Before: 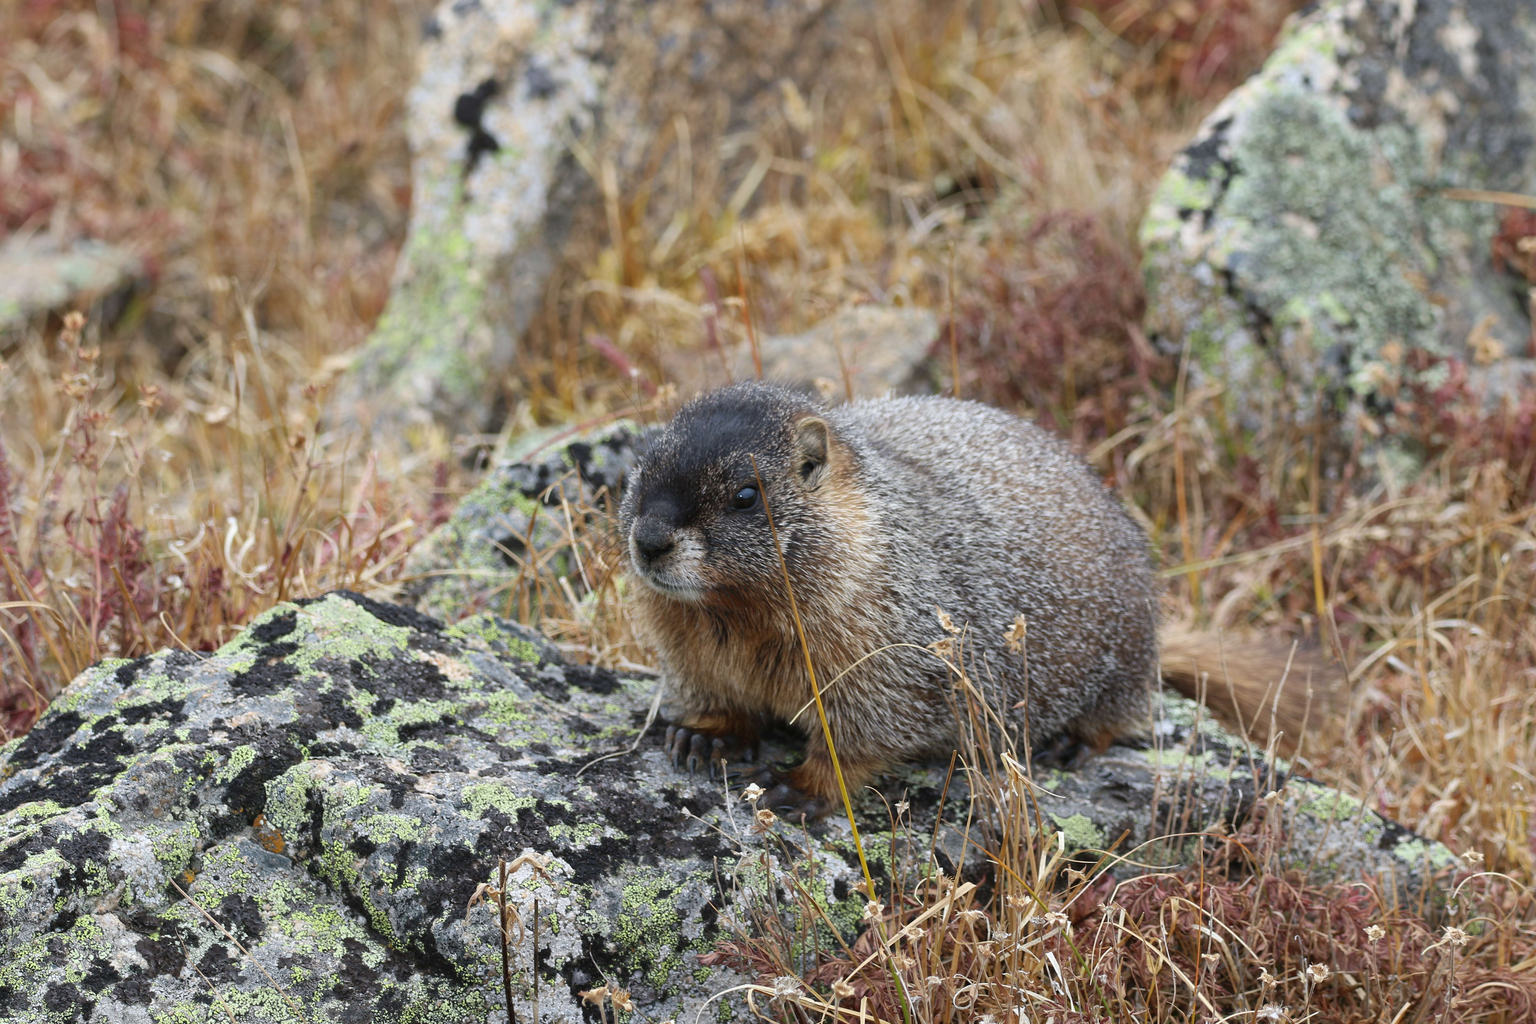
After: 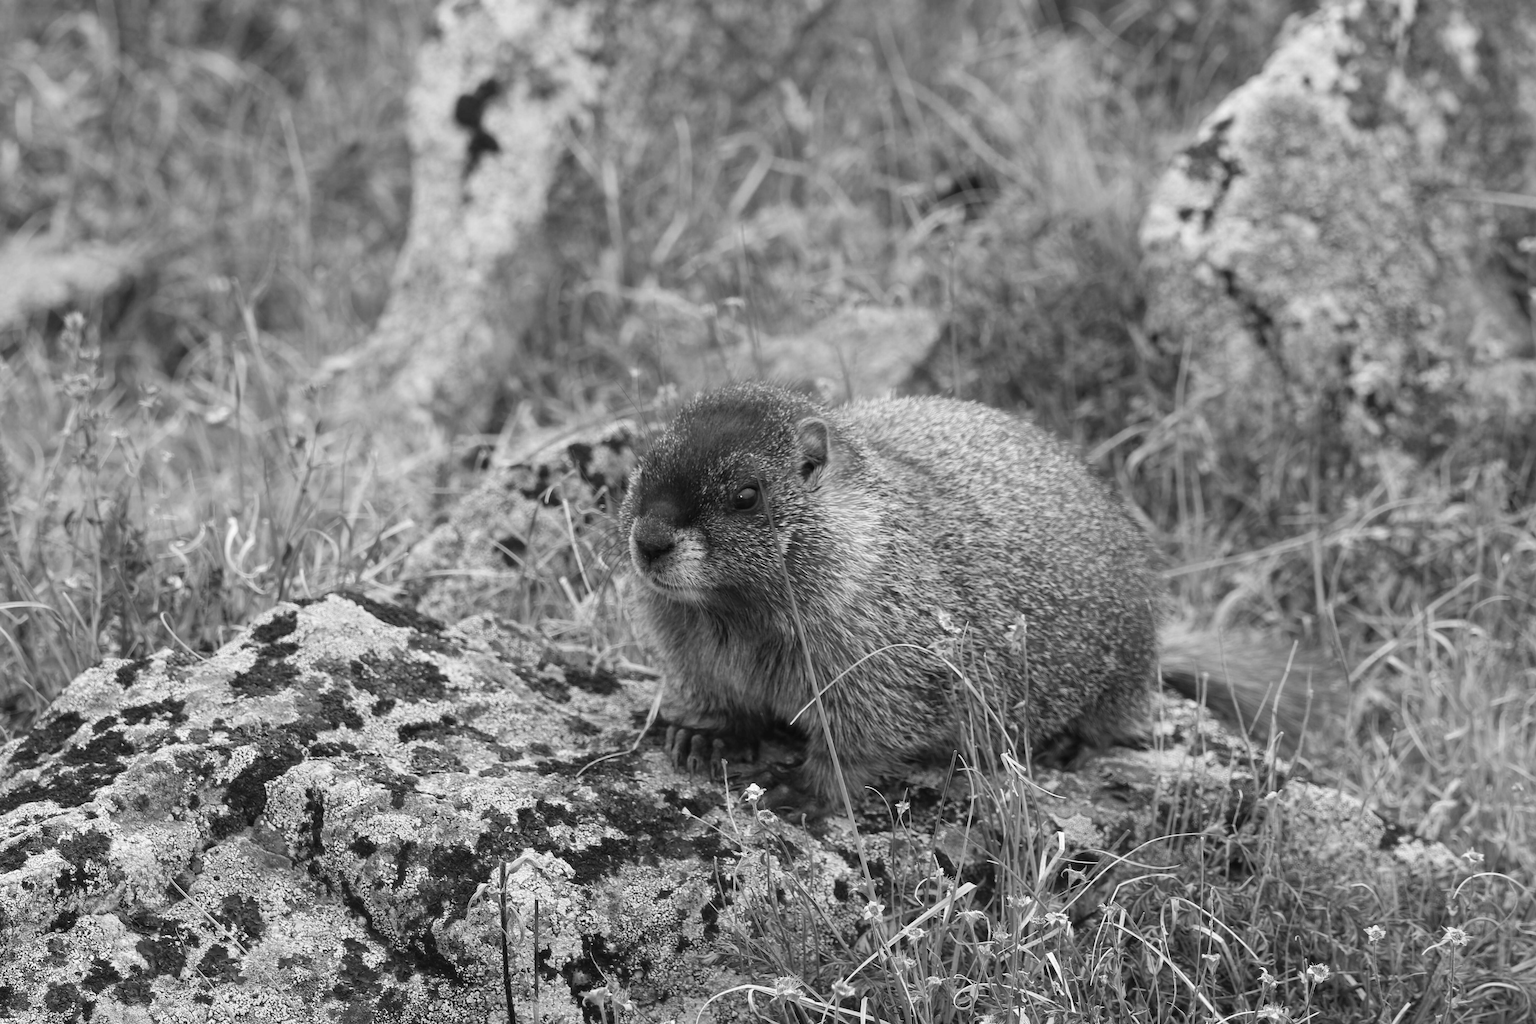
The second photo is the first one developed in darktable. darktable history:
tone equalizer: -7 EV 0.13 EV, smoothing diameter 25%, edges refinement/feathering 10, preserve details guided filter
monochrome: on, module defaults
